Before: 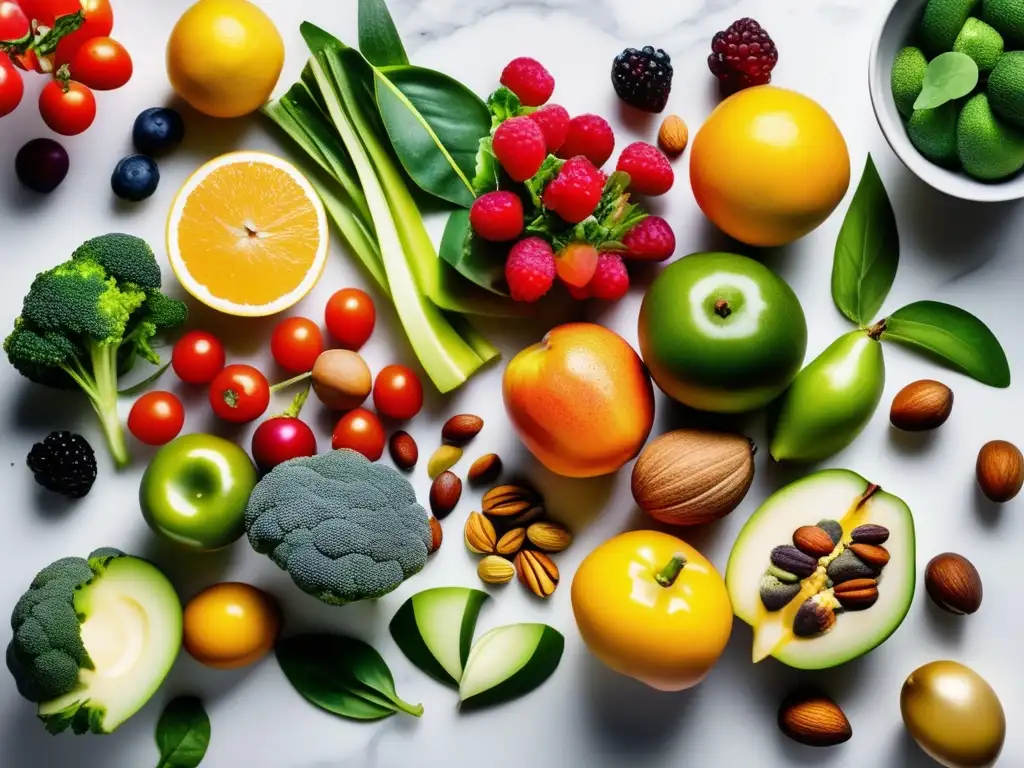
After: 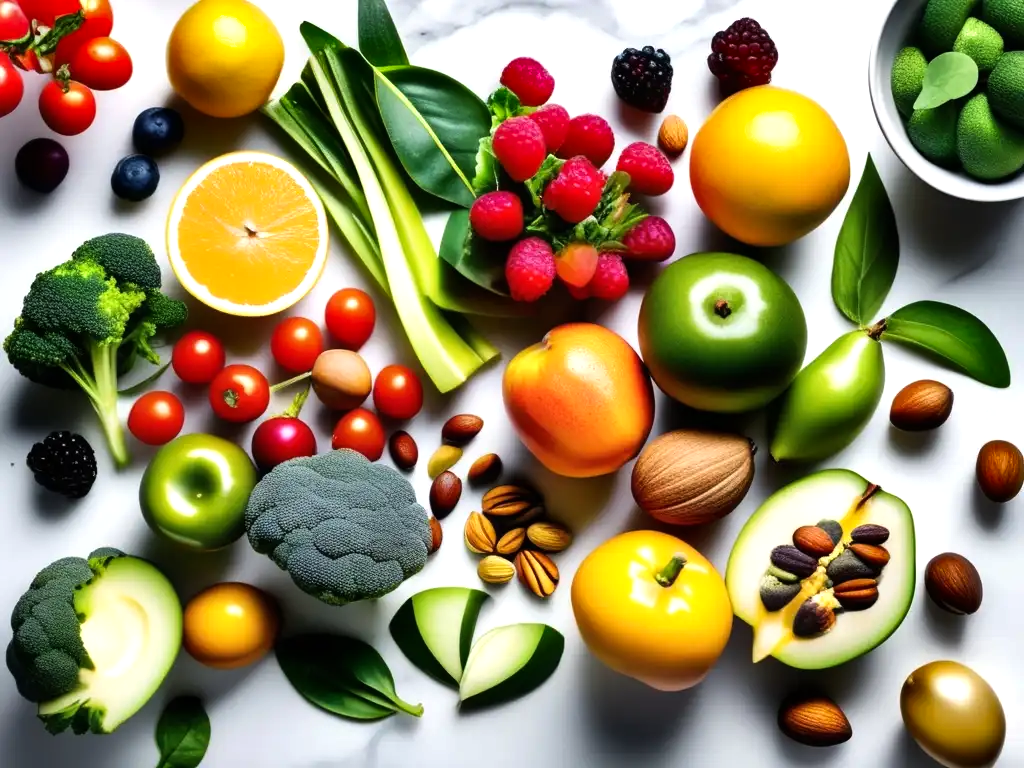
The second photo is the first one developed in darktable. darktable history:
tone equalizer: -8 EV -0.432 EV, -7 EV -0.416 EV, -6 EV -0.333 EV, -5 EV -0.186 EV, -3 EV 0.211 EV, -2 EV 0.346 EV, -1 EV 0.386 EV, +0 EV 0.389 EV, smoothing diameter 2.1%, edges refinement/feathering 20.69, mask exposure compensation -1.57 EV, filter diffusion 5
shadows and highlights: shadows 60.88, soften with gaussian
